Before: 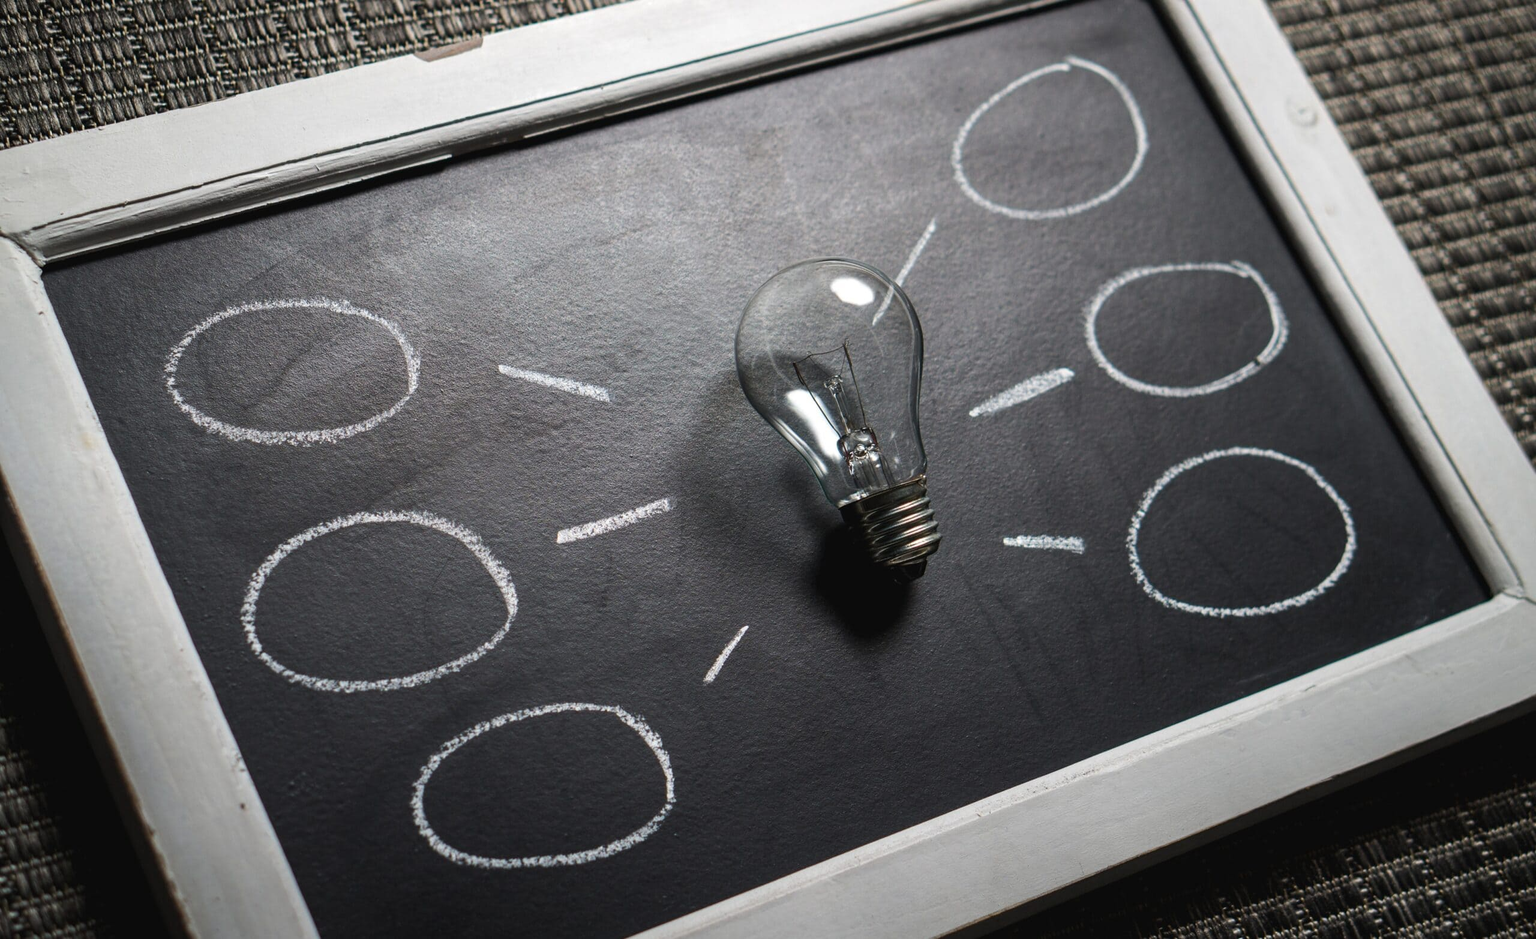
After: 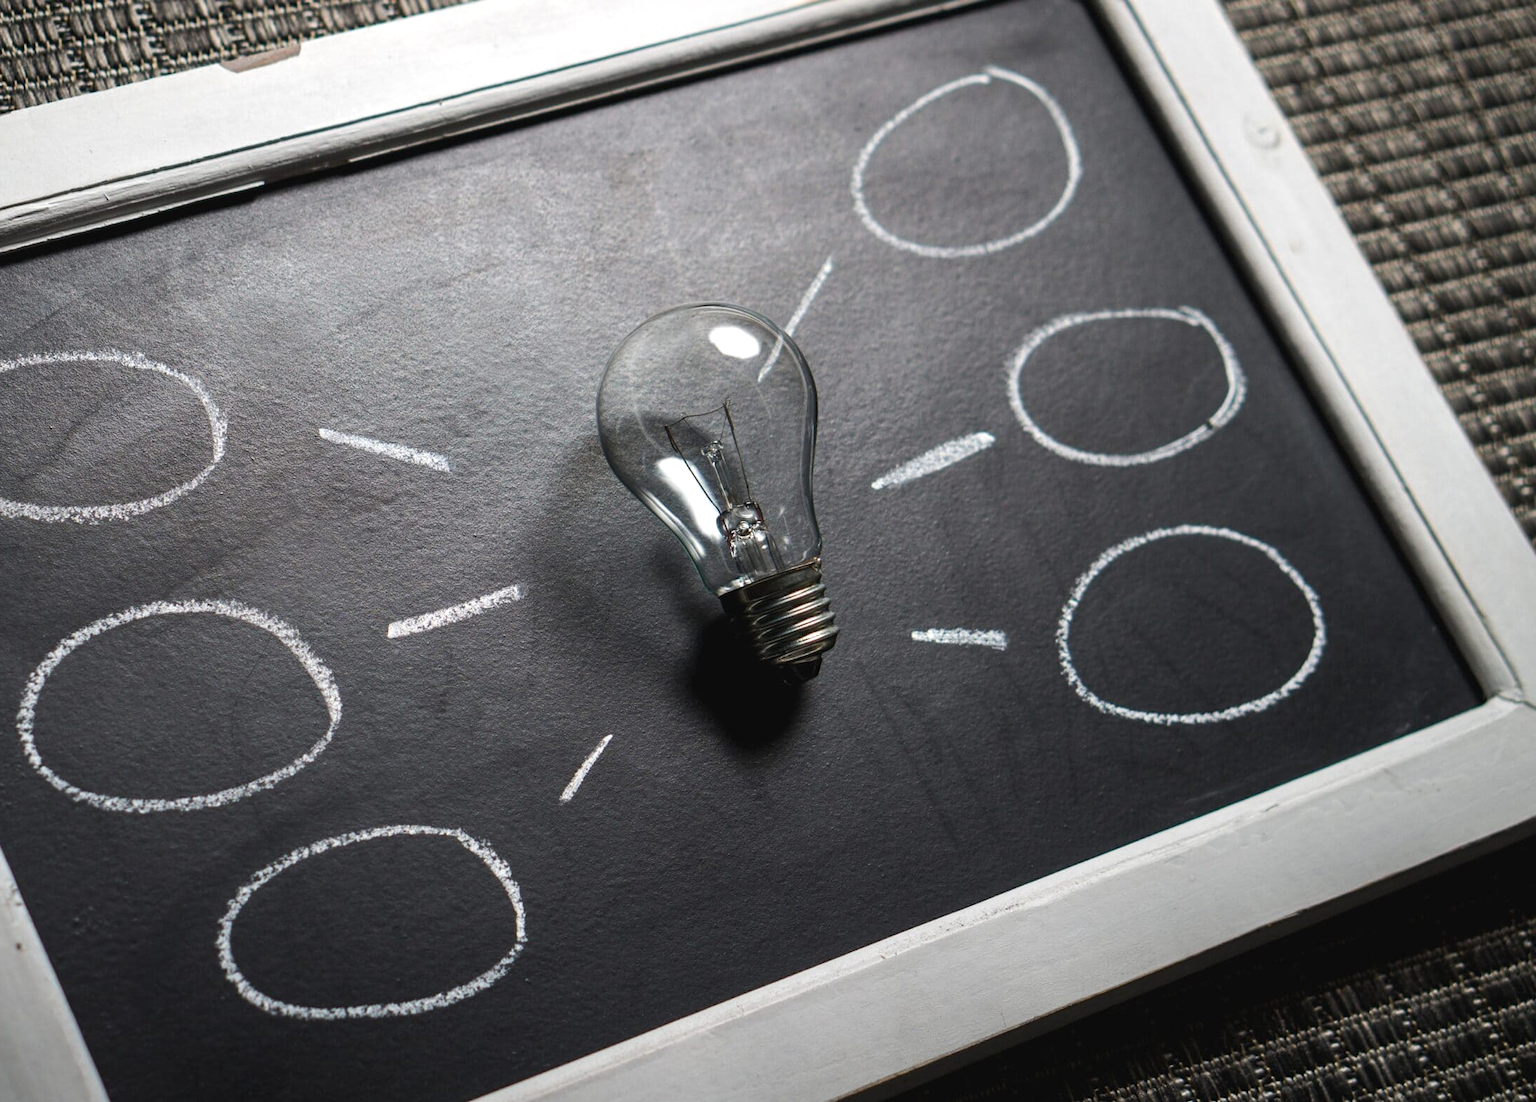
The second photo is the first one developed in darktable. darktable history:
exposure: exposure 0.173 EV, compensate exposure bias true, compensate highlight preservation false
crop and rotate: left 14.804%
